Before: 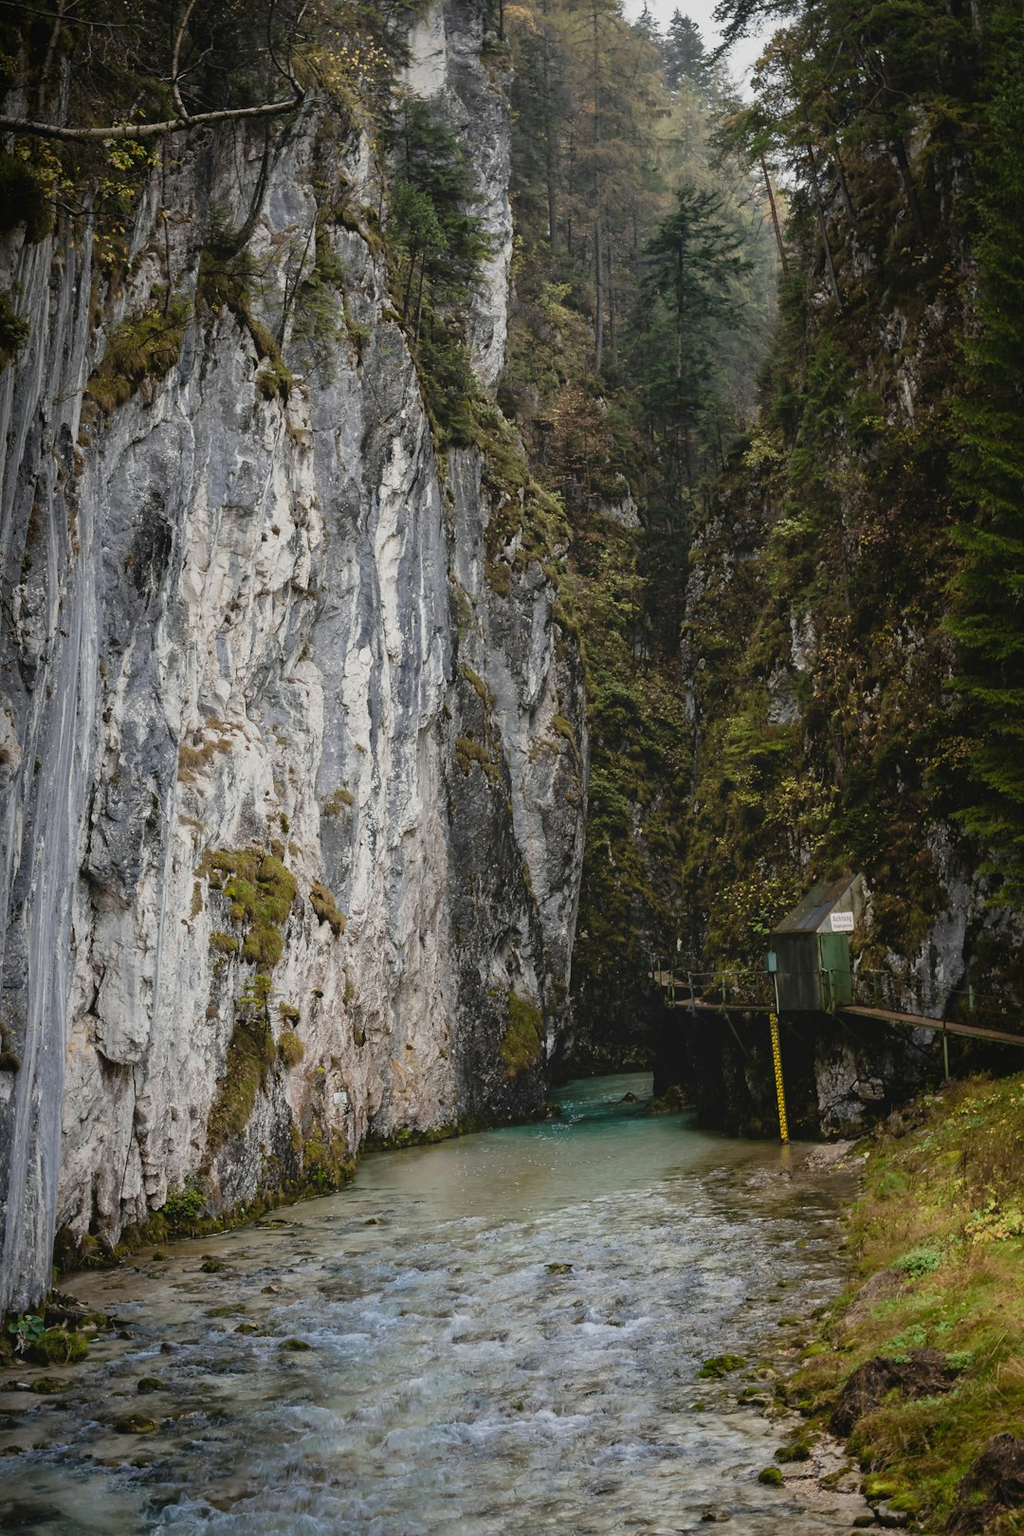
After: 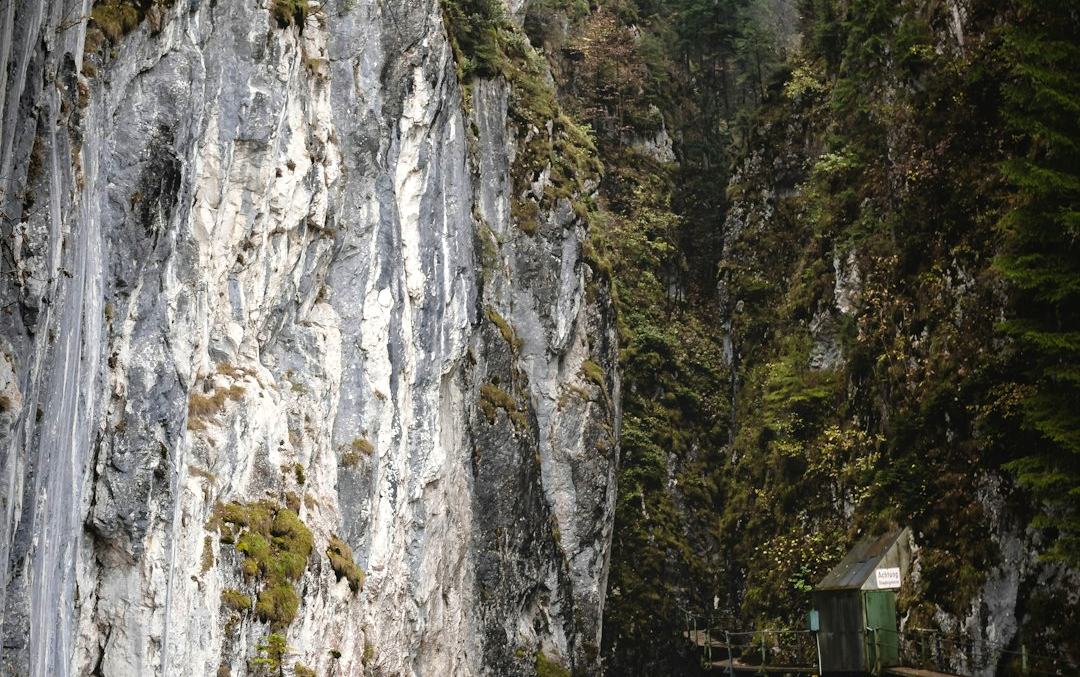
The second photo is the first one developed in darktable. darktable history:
crop and rotate: top 24.322%, bottom 33.854%
tone equalizer: -8 EV -0.72 EV, -7 EV -0.719 EV, -6 EV -0.595 EV, -5 EV -0.41 EV, -3 EV 0.376 EV, -2 EV 0.6 EV, -1 EV 0.676 EV, +0 EV 0.722 EV
